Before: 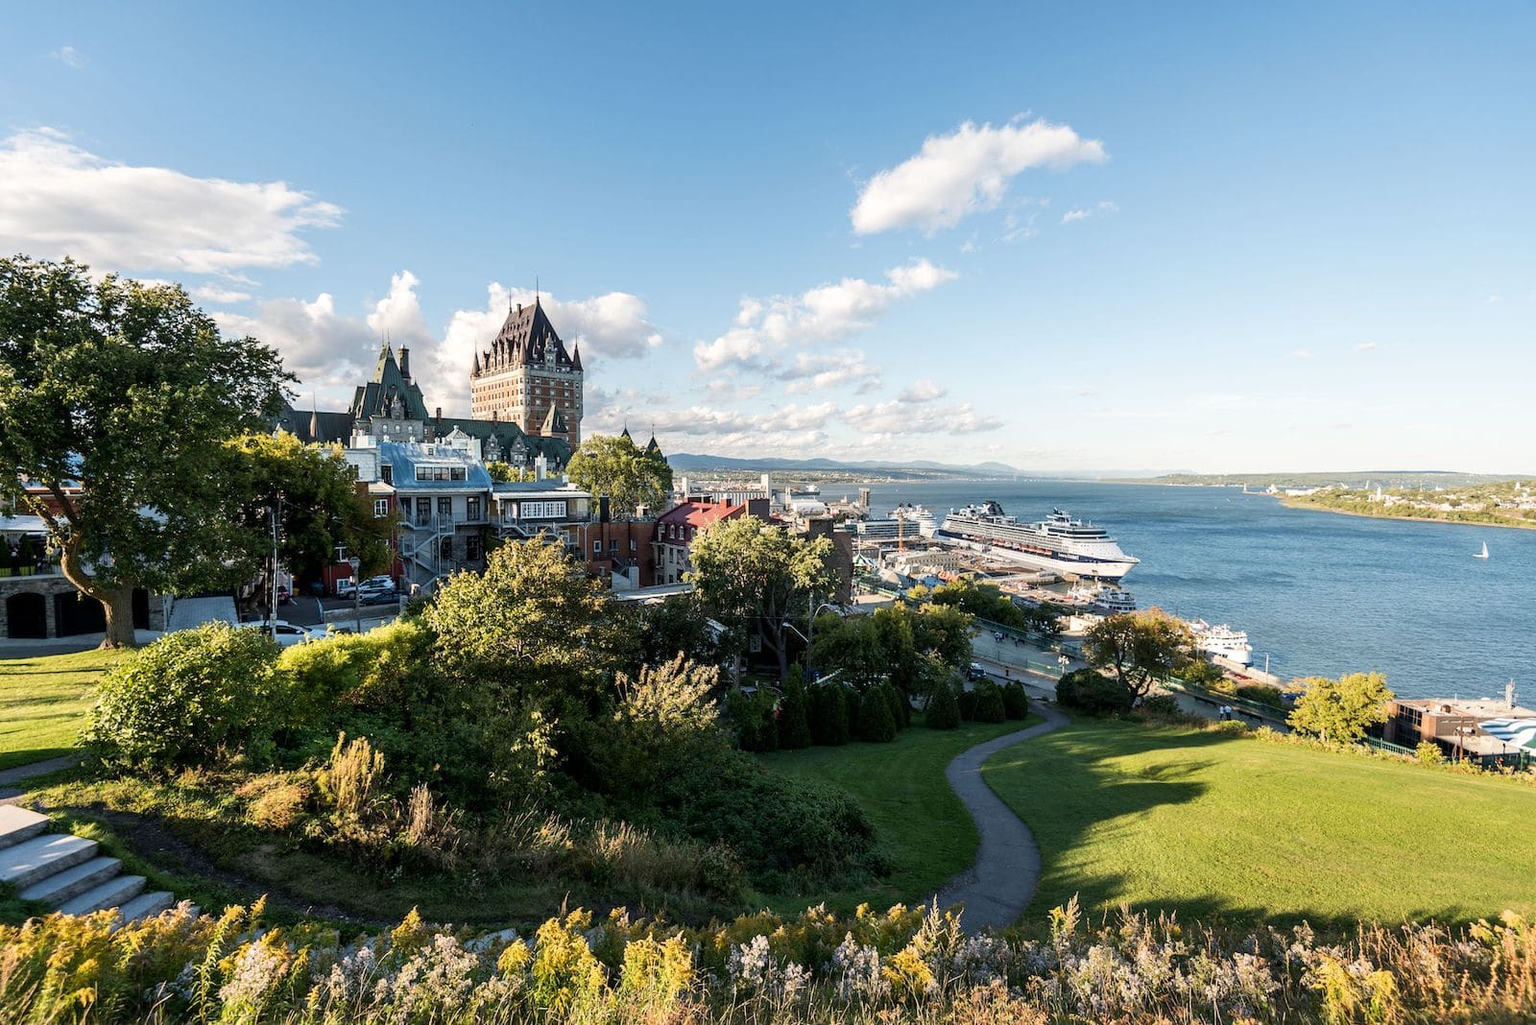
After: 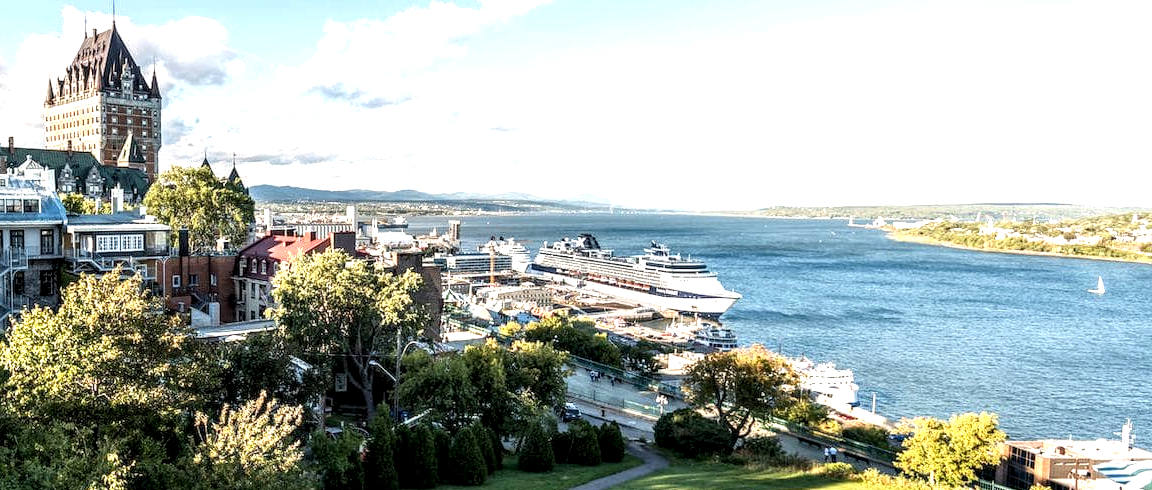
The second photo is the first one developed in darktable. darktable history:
crop and rotate: left 27.938%, top 27.046%, bottom 27.046%
local contrast: detail 160%
exposure: black level correction 0, exposure 0.7 EV, compensate exposure bias true, compensate highlight preservation false
